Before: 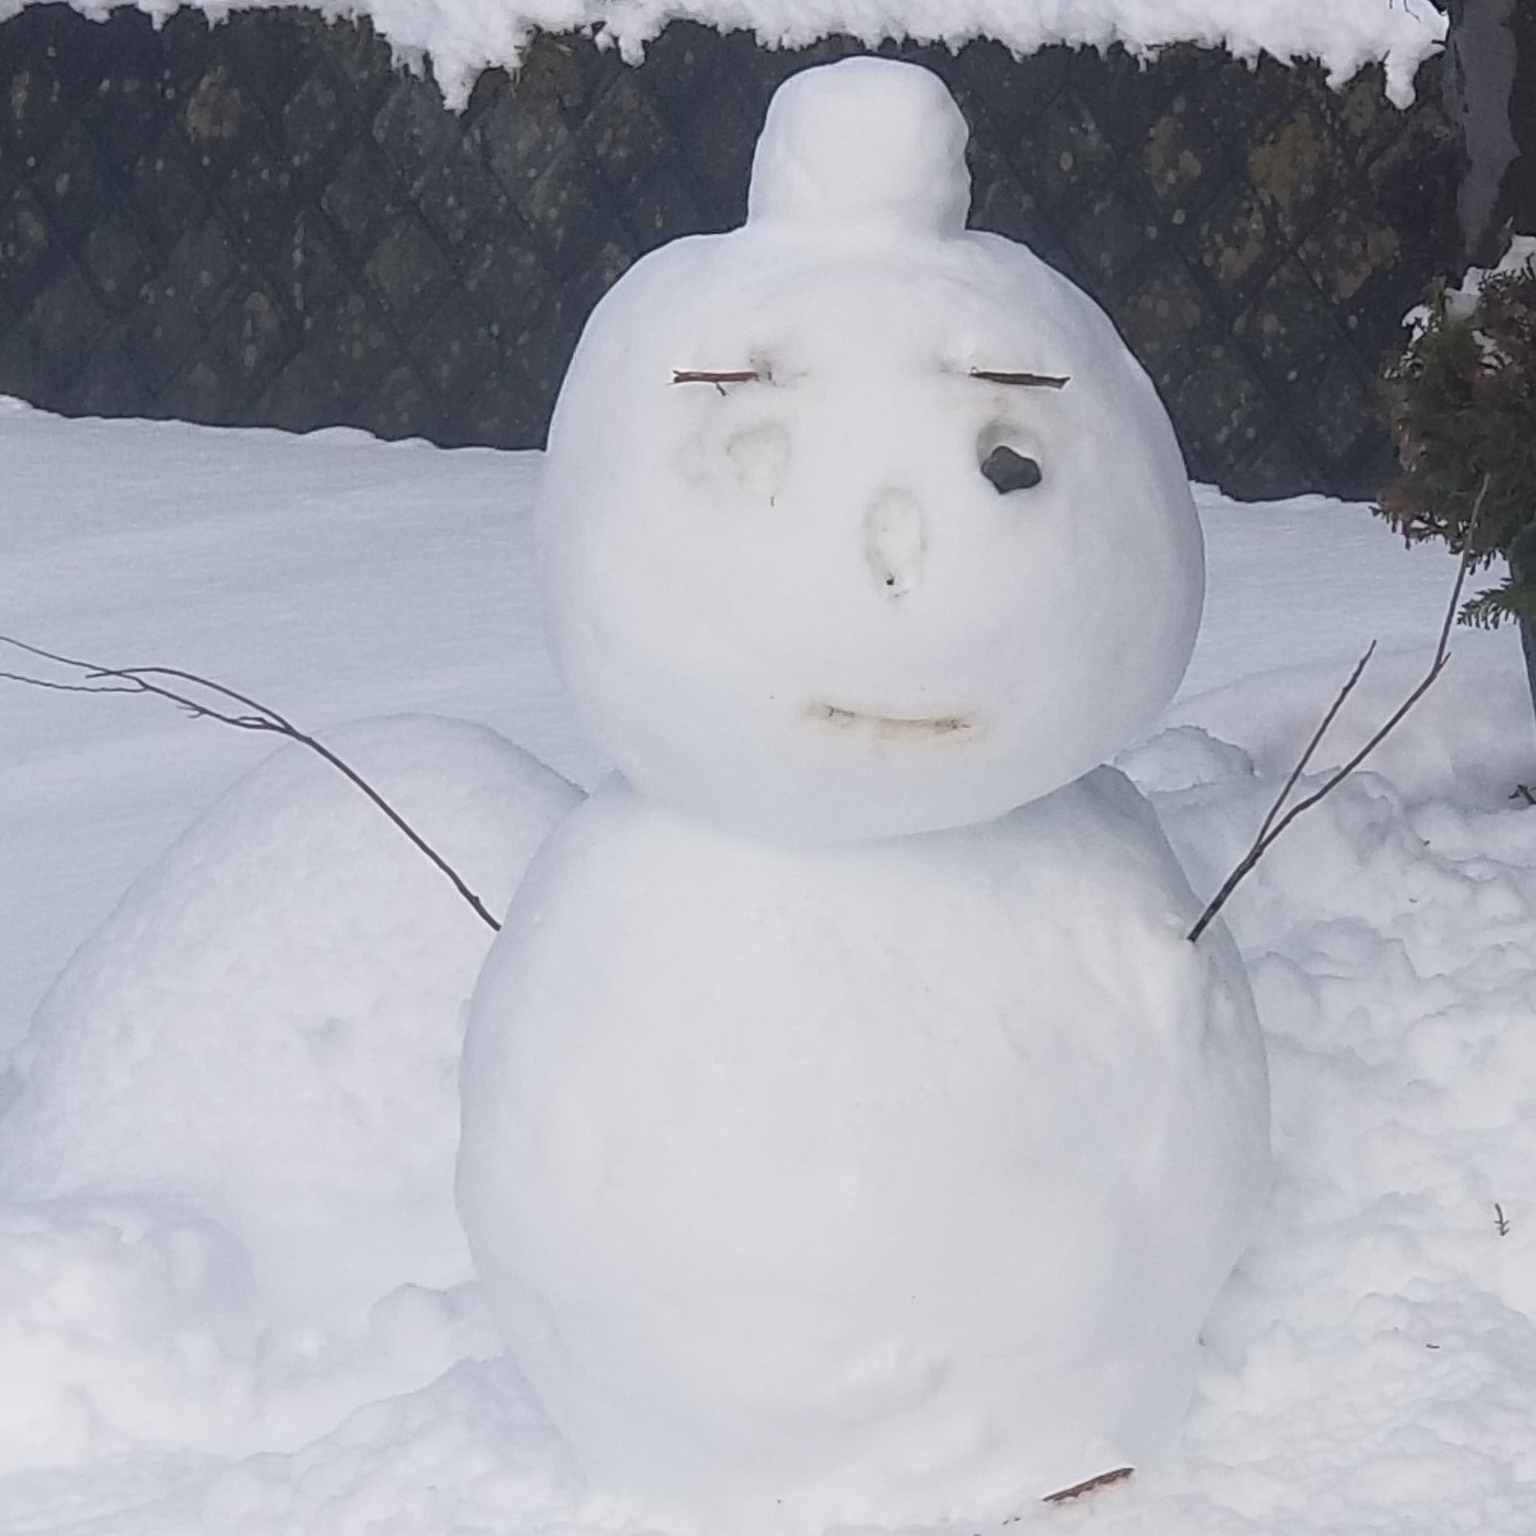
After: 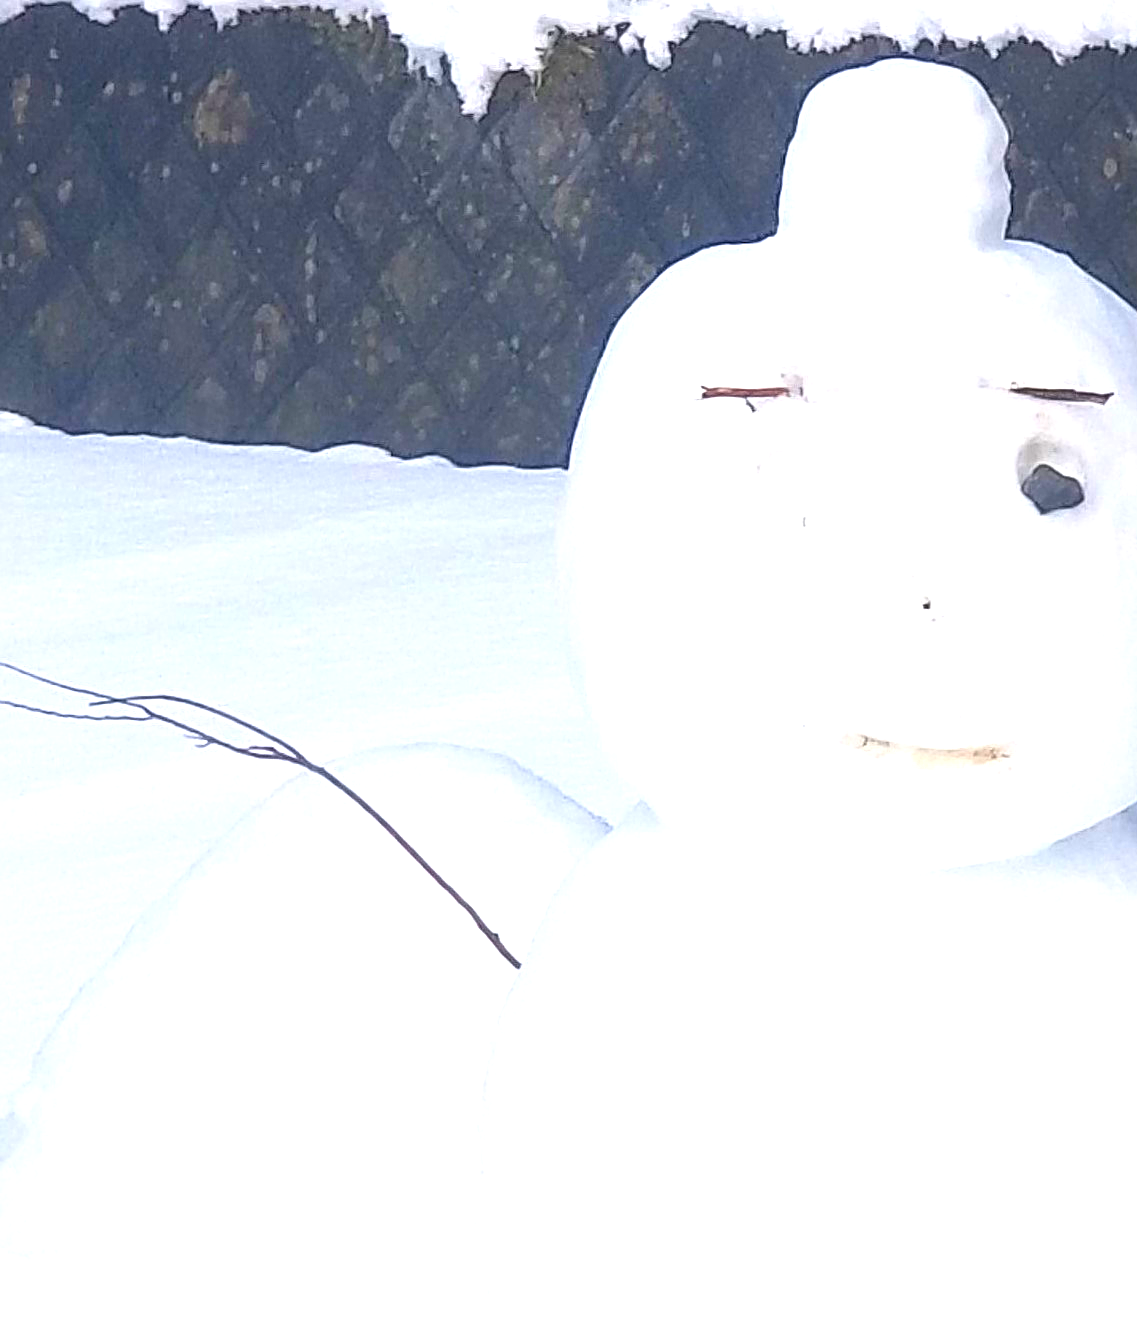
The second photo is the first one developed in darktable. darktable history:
crop: right 28.885%, bottom 16.626%
exposure: black level correction 0, exposure 1.1 EV, compensate exposure bias true, compensate highlight preservation false
color balance rgb: linear chroma grading › global chroma 15%, perceptual saturation grading › global saturation 30%
contrast brightness saturation: contrast 0.04, saturation 0.16
sharpen: on, module defaults
